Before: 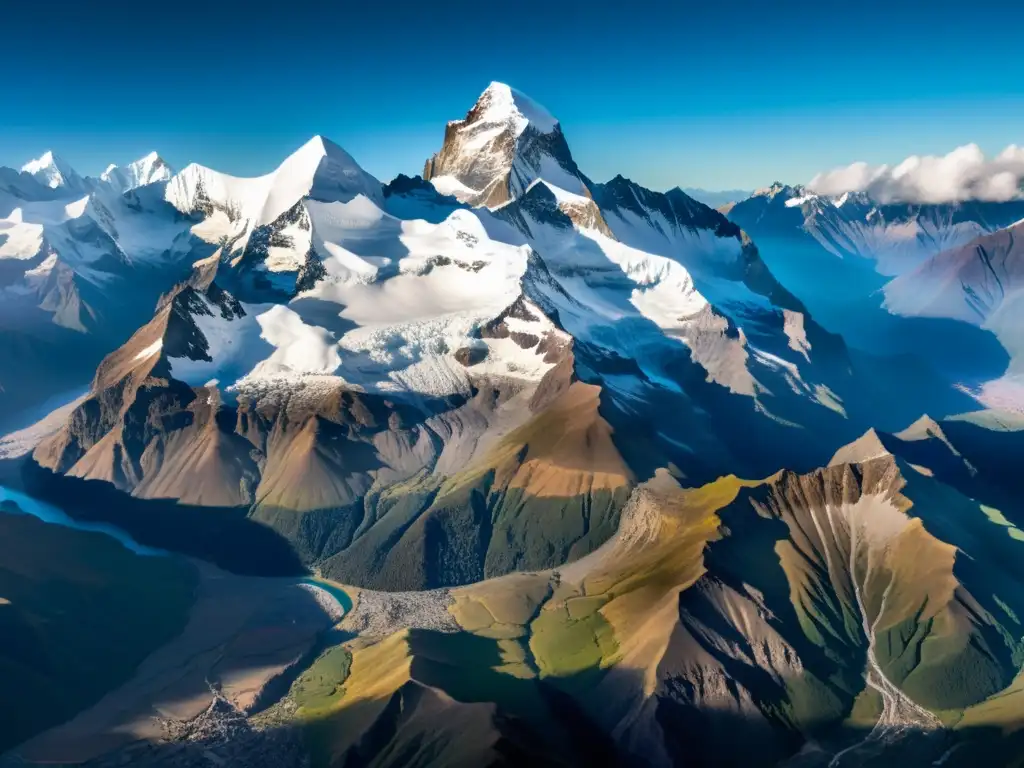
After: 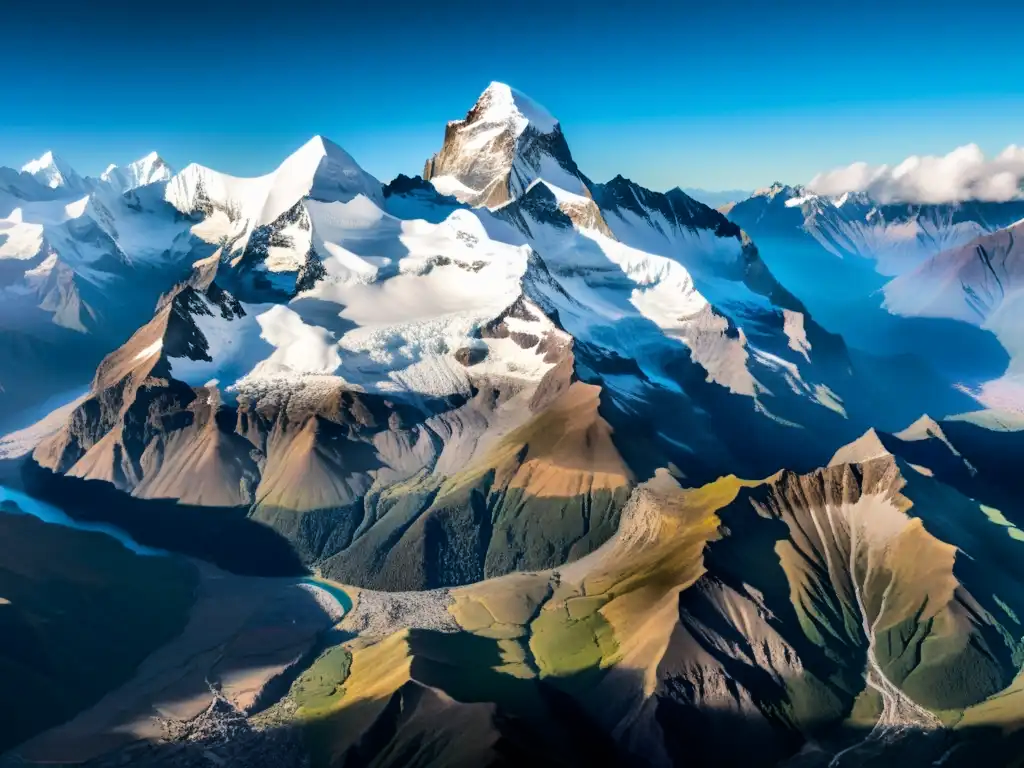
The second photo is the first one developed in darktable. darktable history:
tone curve: curves: ch0 [(0, 0) (0.081, 0.044) (0.185, 0.145) (0.283, 0.273) (0.405, 0.449) (0.495, 0.554) (0.686, 0.743) (0.826, 0.853) (0.978, 0.988)]; ch1 [(0, 0) (0.147, 0.166) (0.321, 0.362) (0.371, 0.402) (0.423, 0.426) (0.479, 0.472) (0.505, 0.497) (0.521, 0.506) (0.551, 0.546) (0.586, 0.571) (0.625, 0.638) (0.68, 0.715) (1, 1)]; ch2 [(0, 0) (0.346, 0.378) (0.404, 0.427) (0.502, 0.498) (0.531, 0.517) (0.547, 0.526) (0.582, 0.571) (0.629, 0.626) (0.717, 0.678) (1, 1)]
